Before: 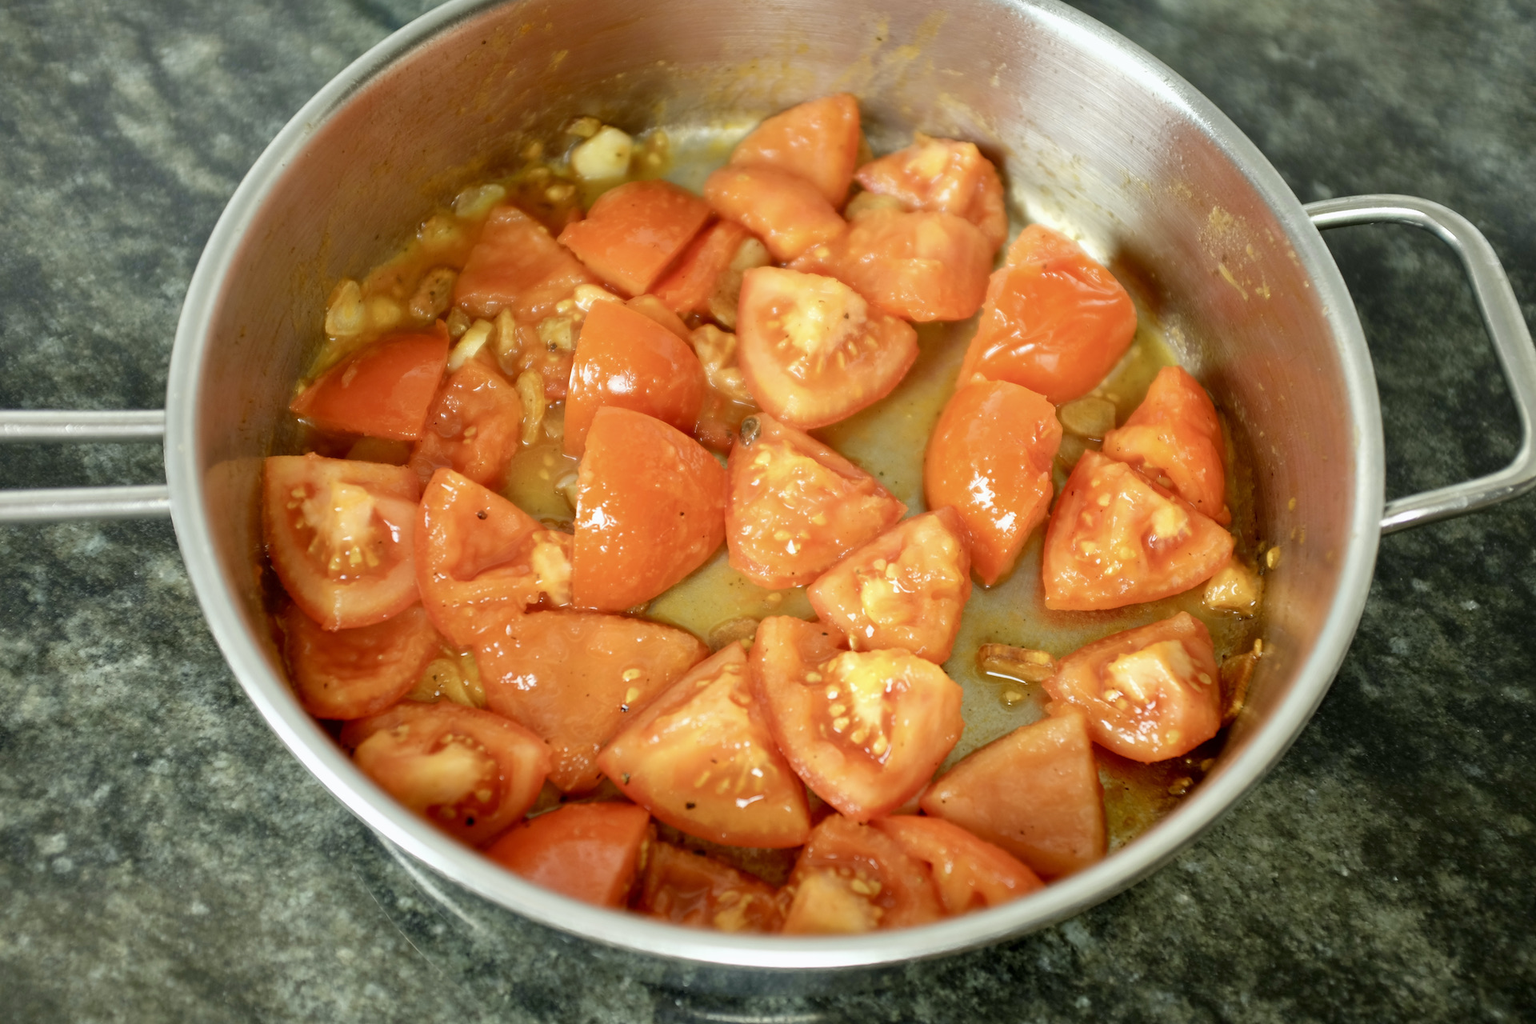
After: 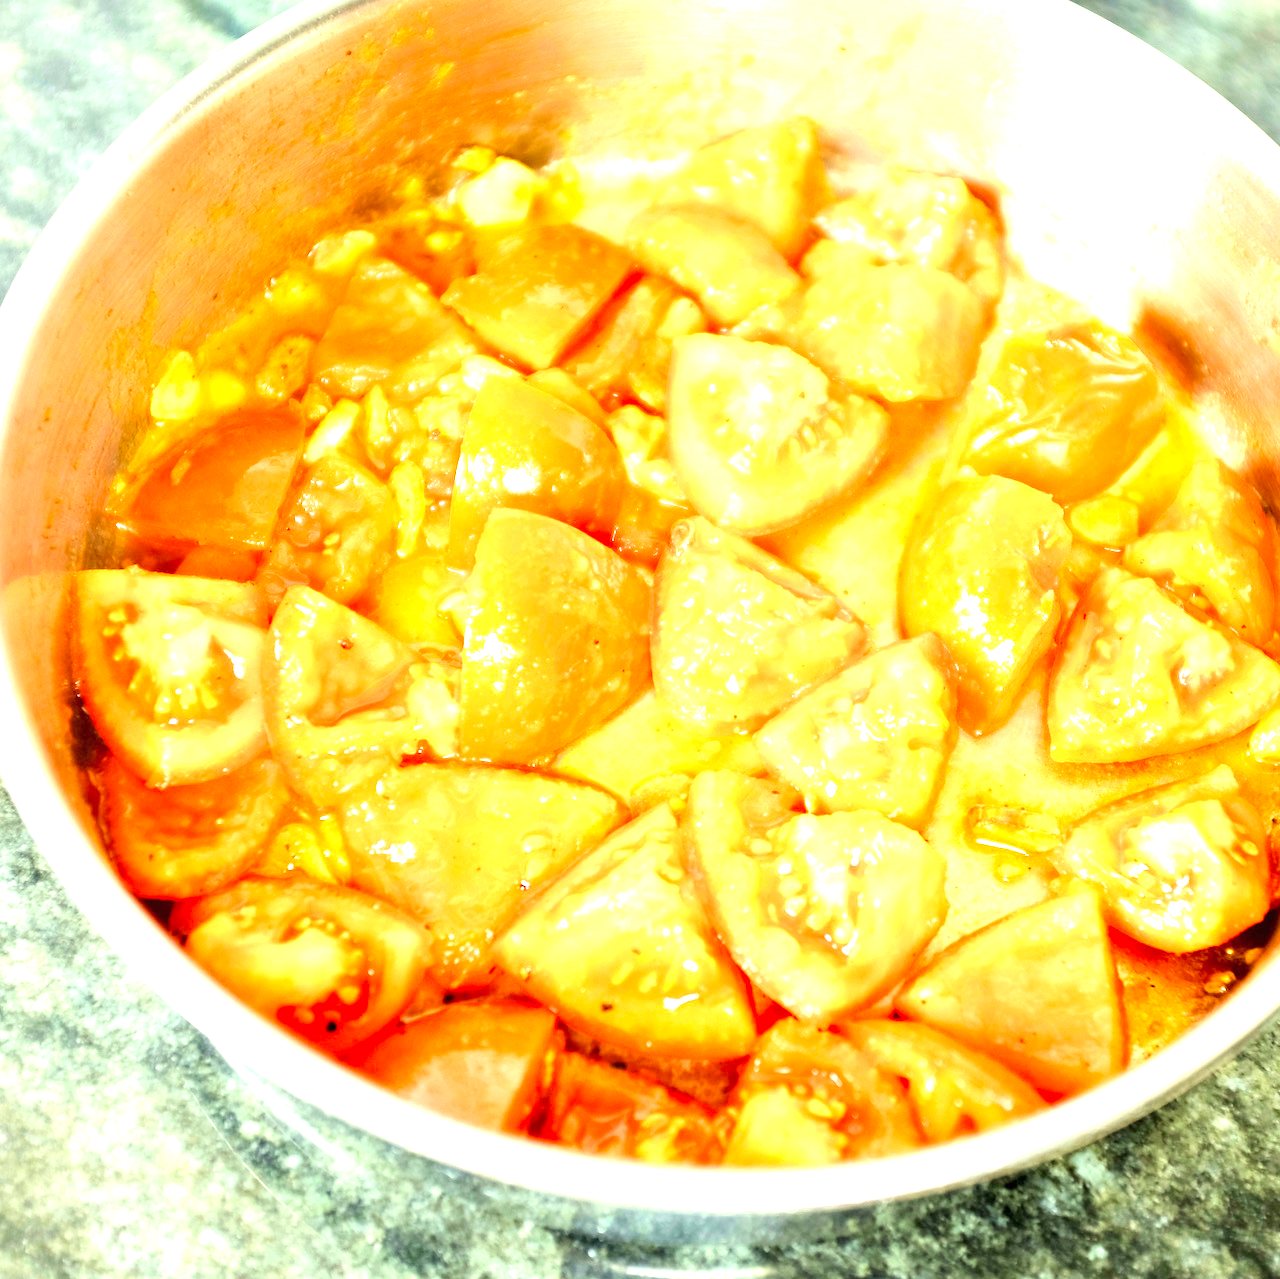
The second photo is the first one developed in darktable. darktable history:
tone curve: curves: ch0 [(0, 0) (0.004, 0.001) (0.133, 0.112) (0.325, 0.362) (0.832, 0.893) (1, 1)]
exposure: black level correction 0, exposure 2.341 EV, compensate highlight preservation false
crop and rotate: left 13.345%, right 19.981%
